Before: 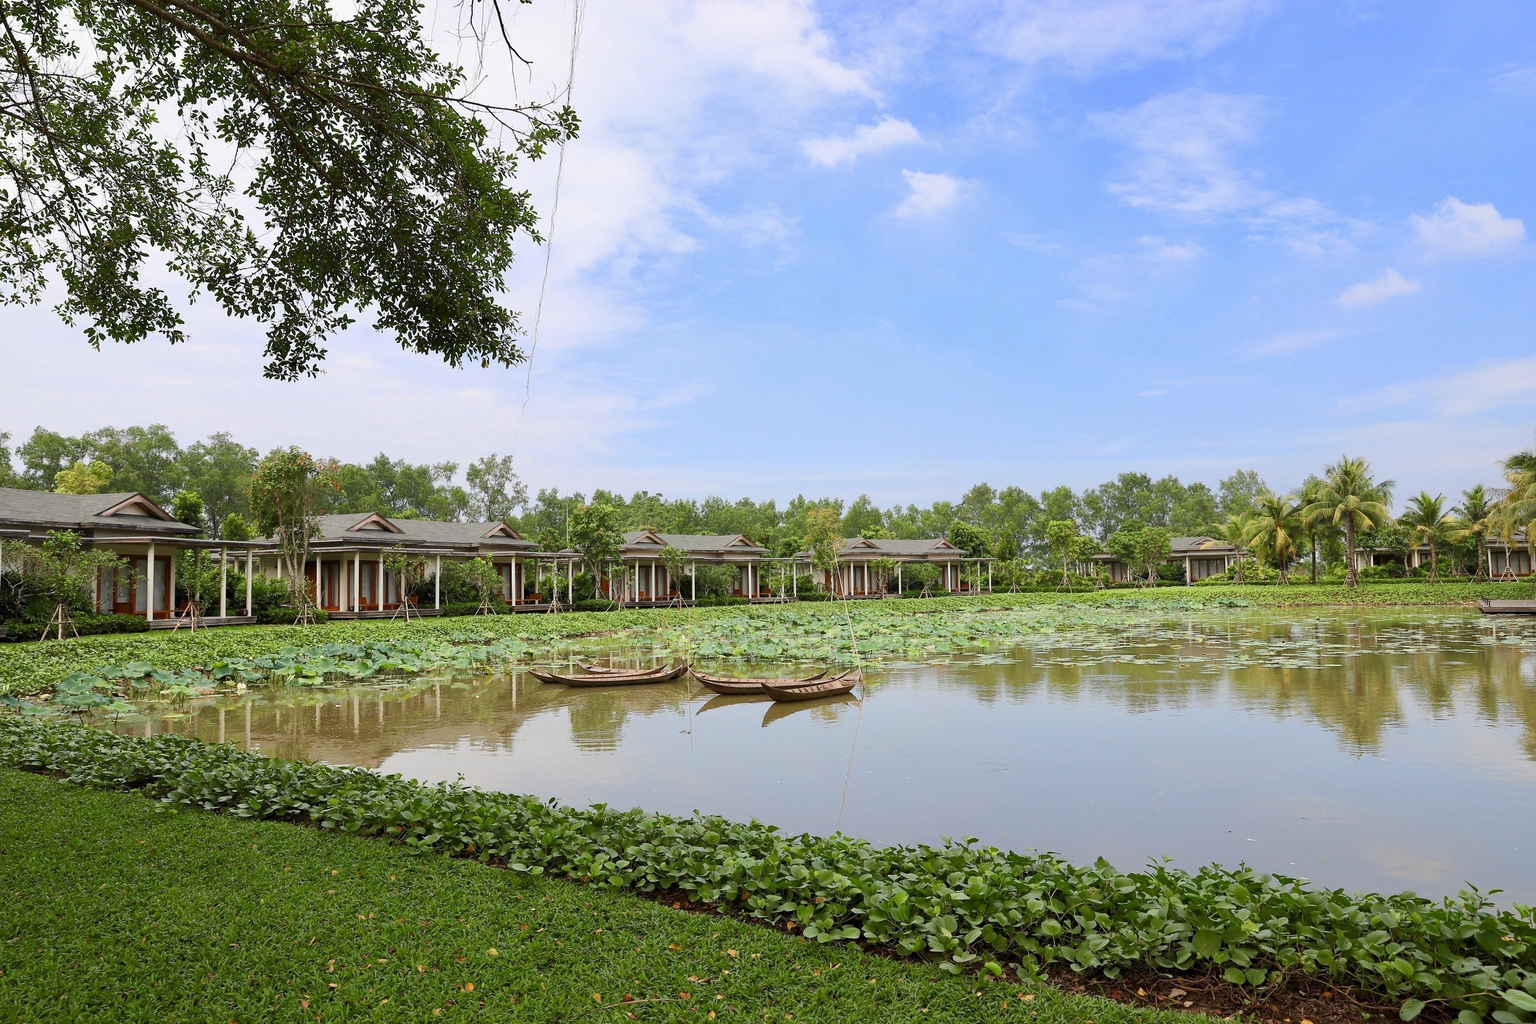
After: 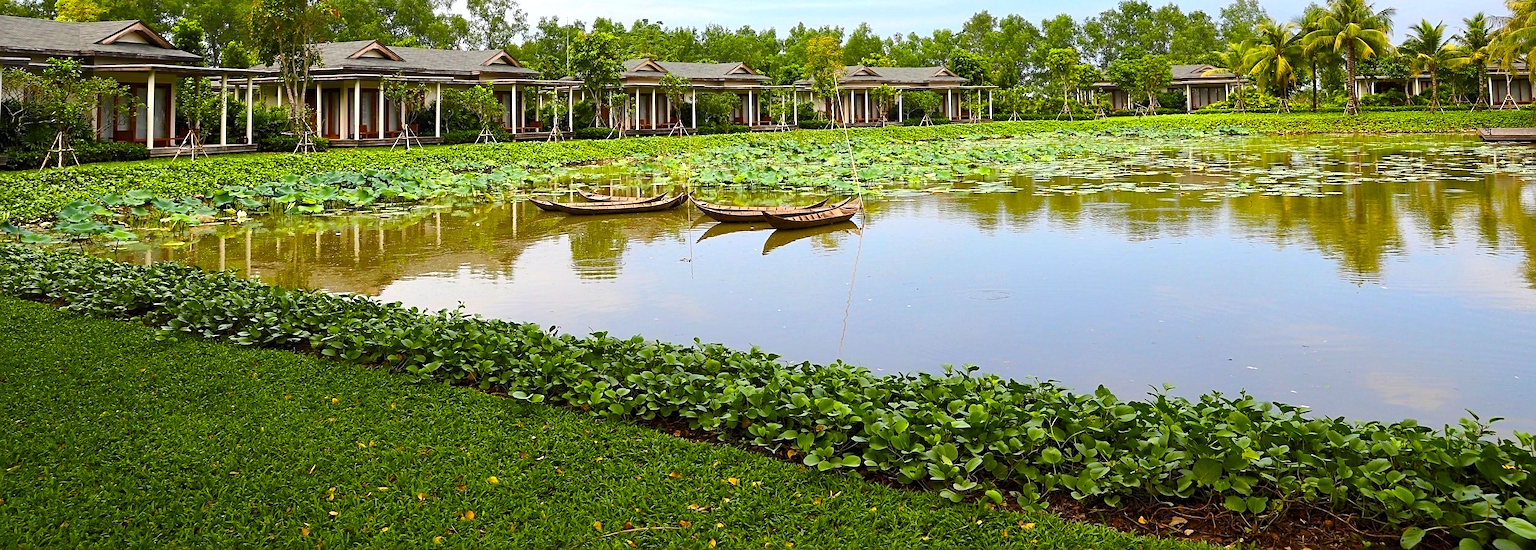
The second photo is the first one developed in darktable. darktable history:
color balance rgb: linear chroma grading › global chroma 9%, perceptual saturation grading › global saturation 36%, perceptual saturation grading › shadows 35%, perceptual brilliance grading › global brilliance 15%, perceptual brilliance grading › shadows -35%, global vibrance 15%
crop and rotate: top 46.237%
sharpen: radius 2.529, amount 0.323
